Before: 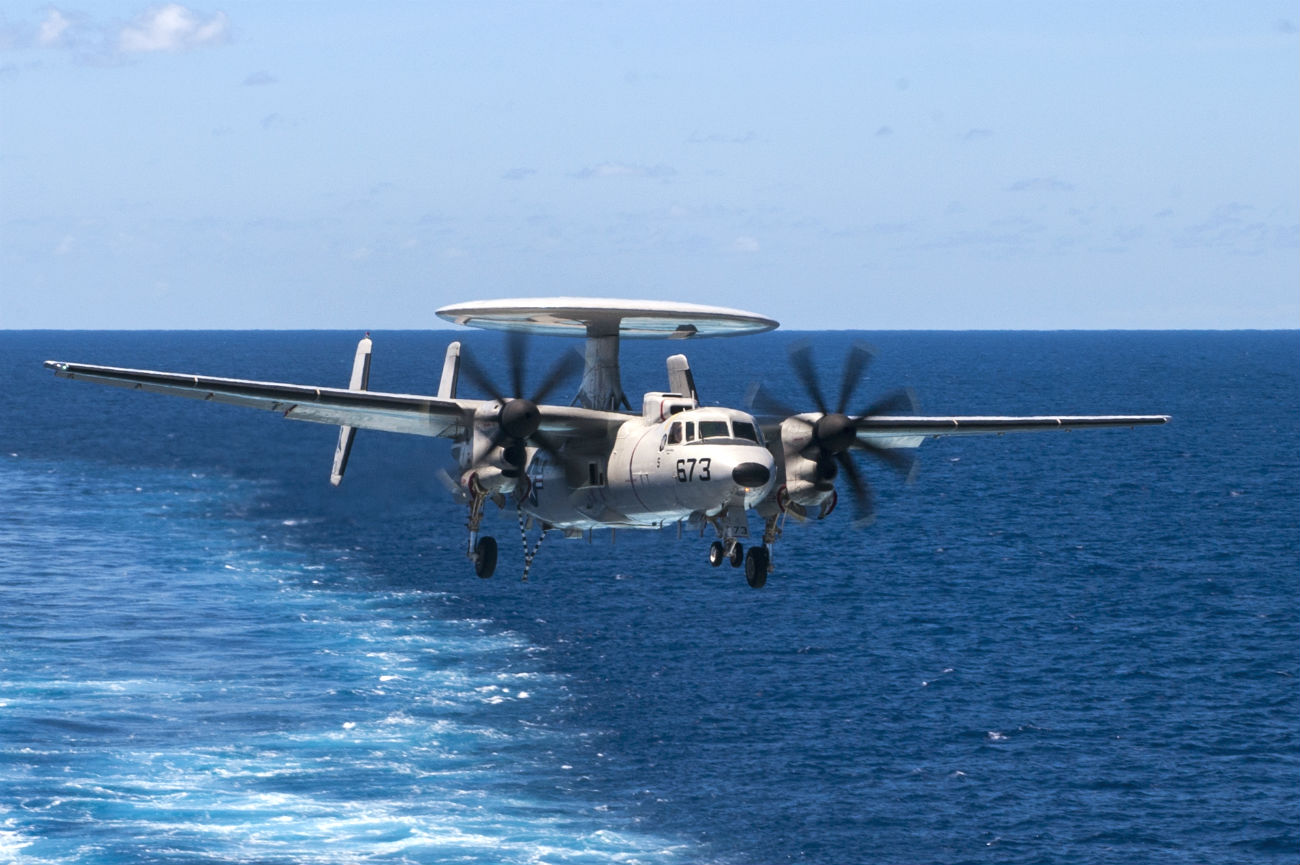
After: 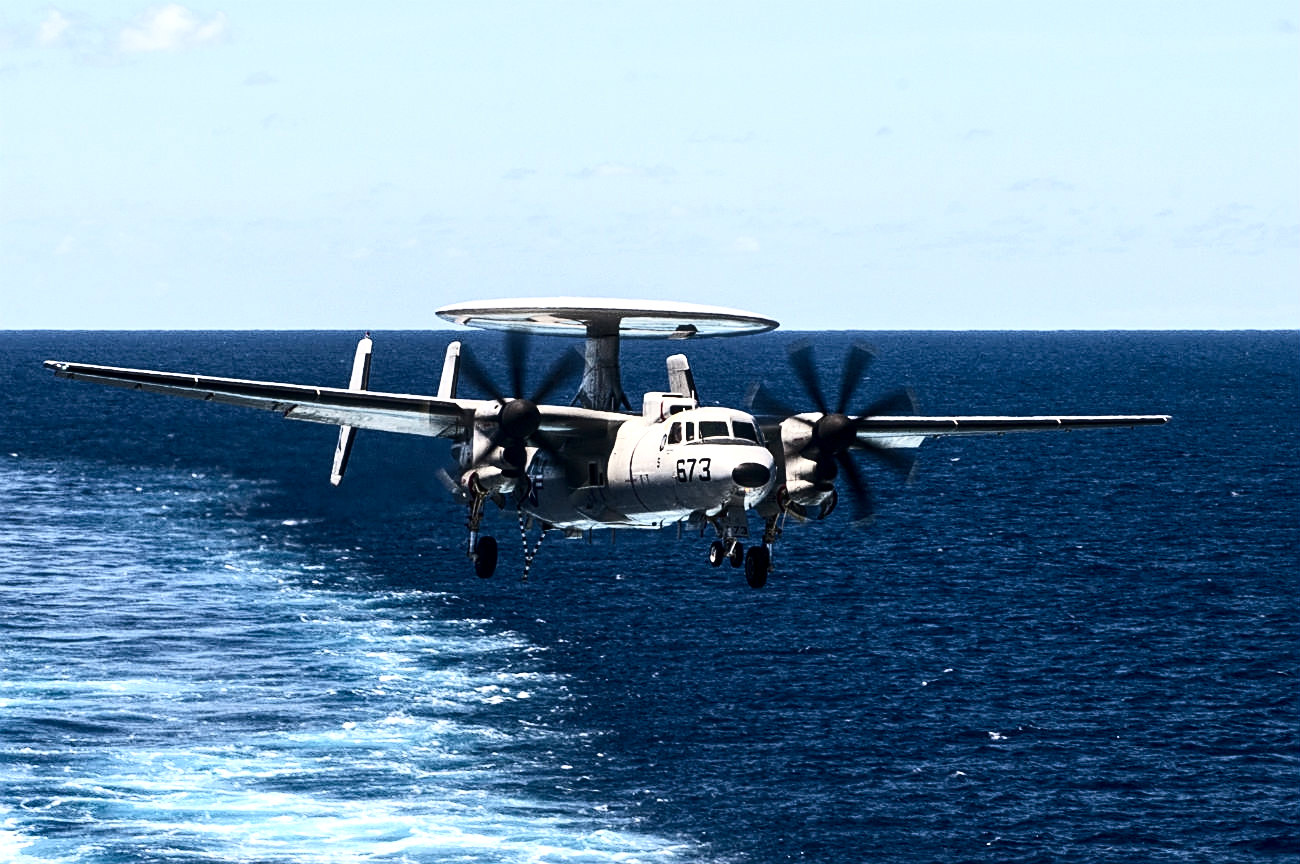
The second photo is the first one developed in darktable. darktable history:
local contrast: highlights 99%, shadows 86%, detail 160%, midtone range 0.2
contrast brightness saturation: contrast 0.5, saturation -0.1
crop: bottom 0.071%
sharpen: on, module defaults
